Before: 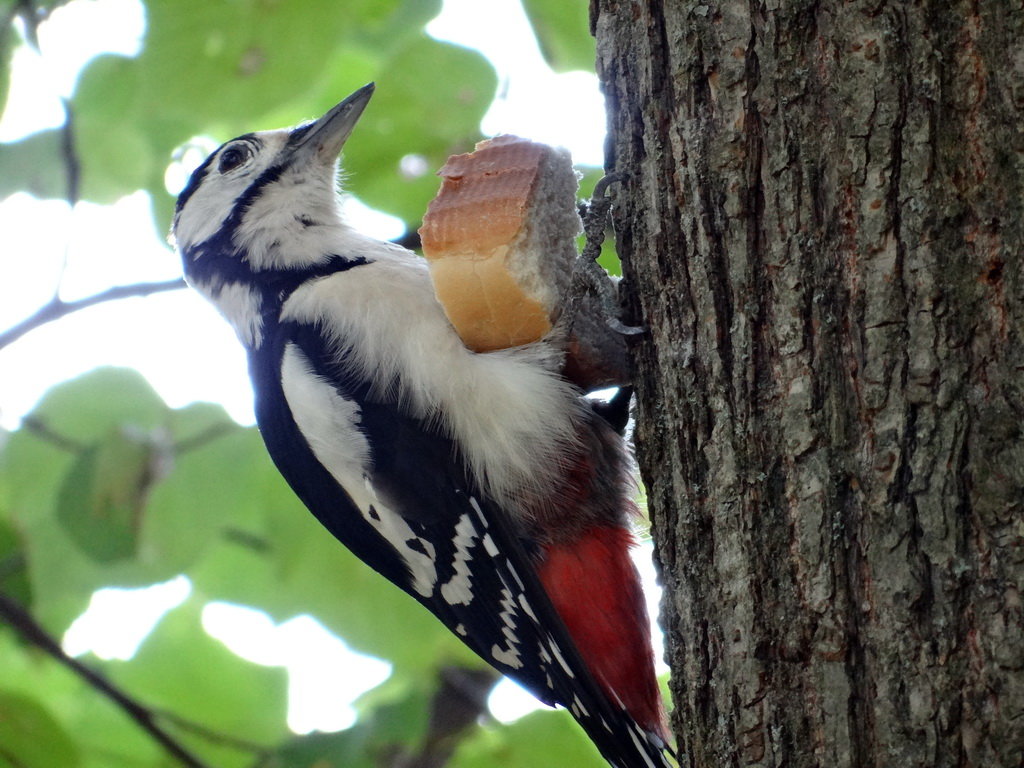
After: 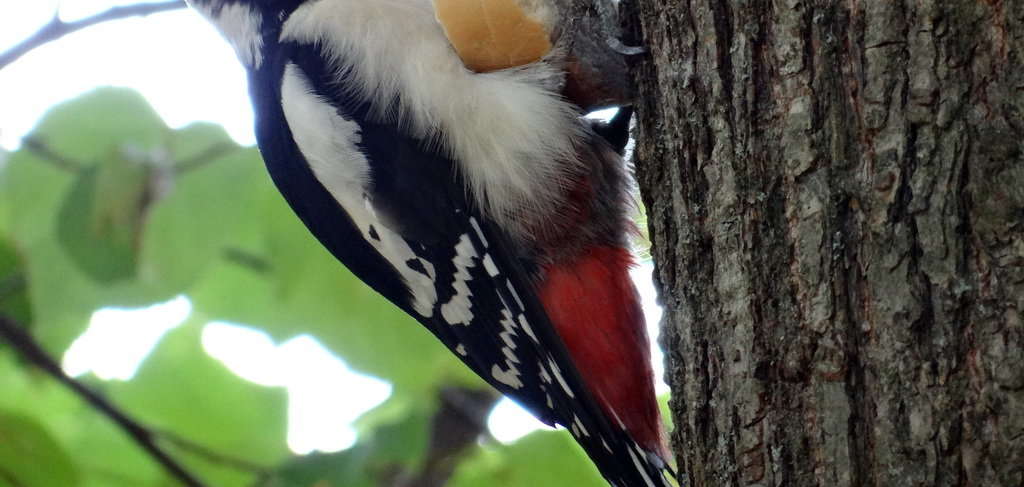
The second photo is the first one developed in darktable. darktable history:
crop and rotate: top 36.573%
